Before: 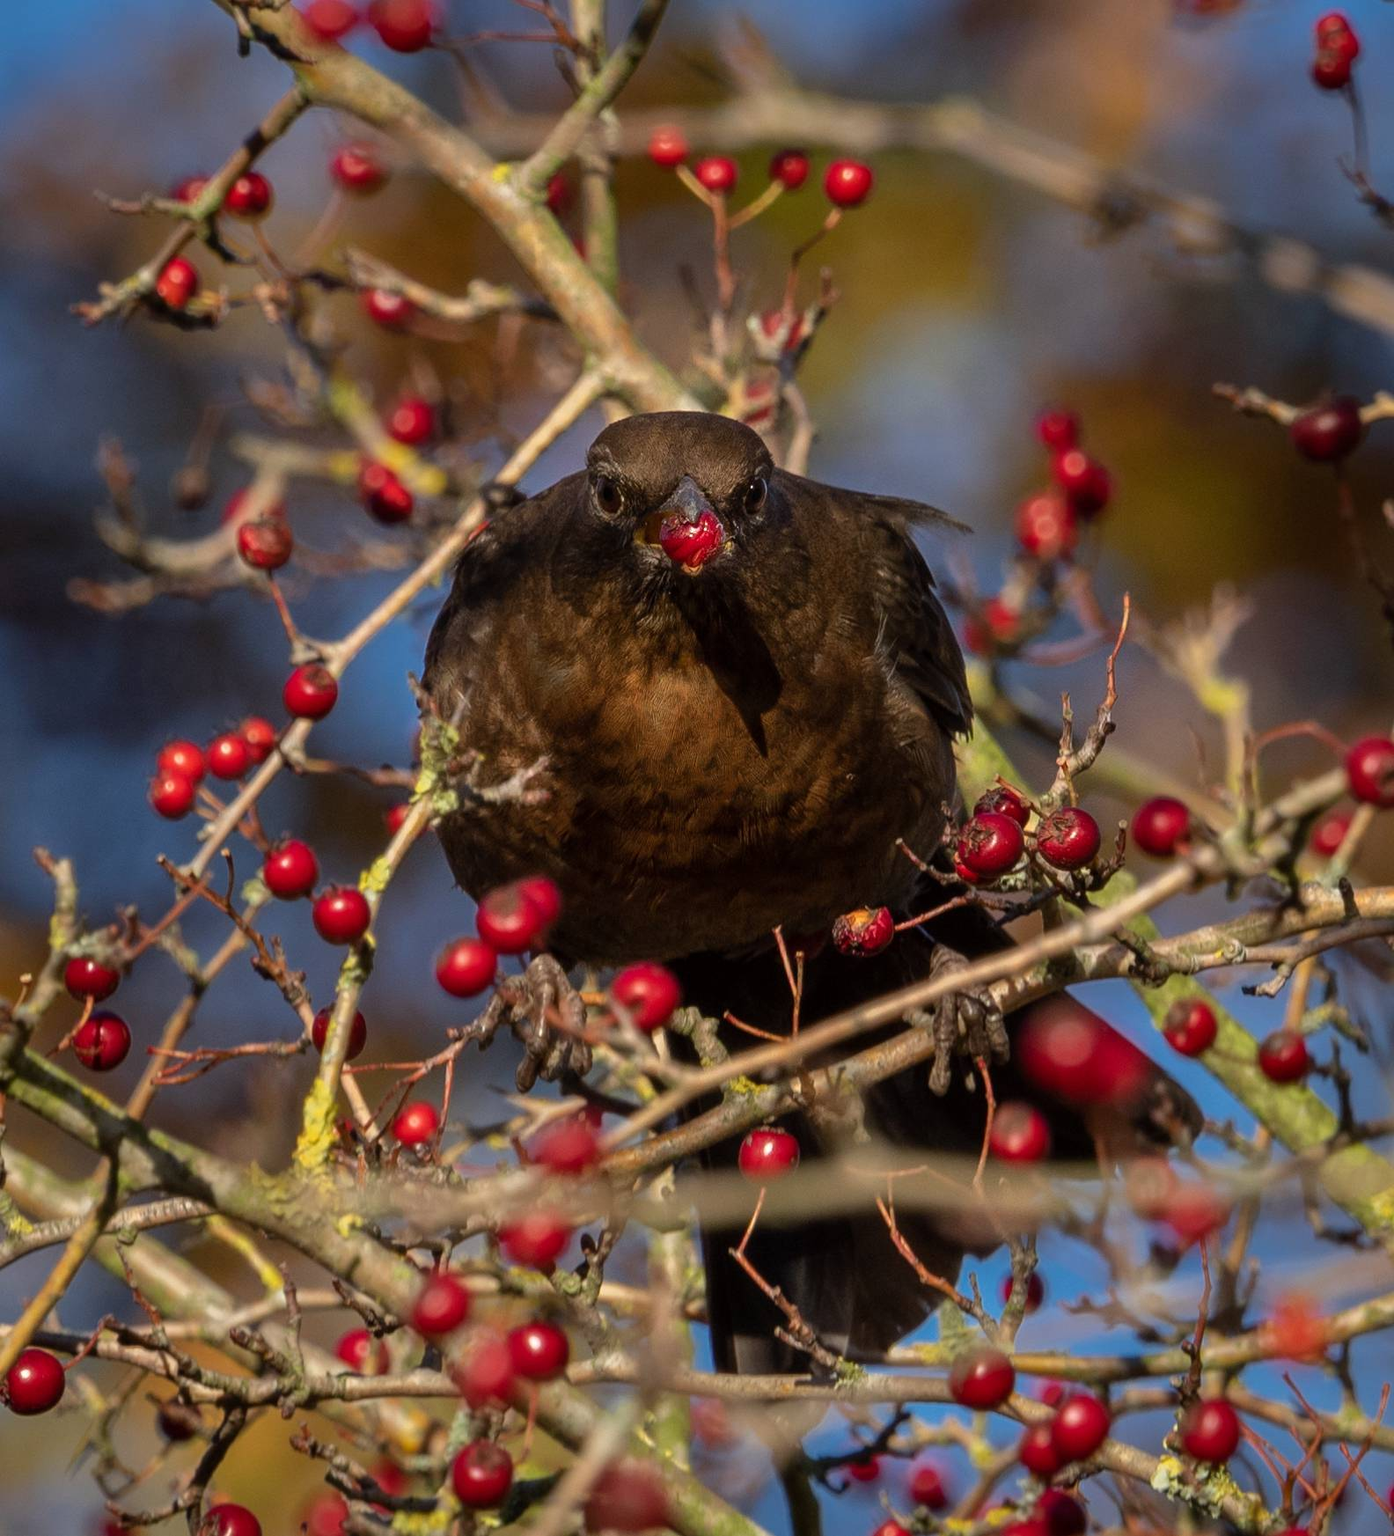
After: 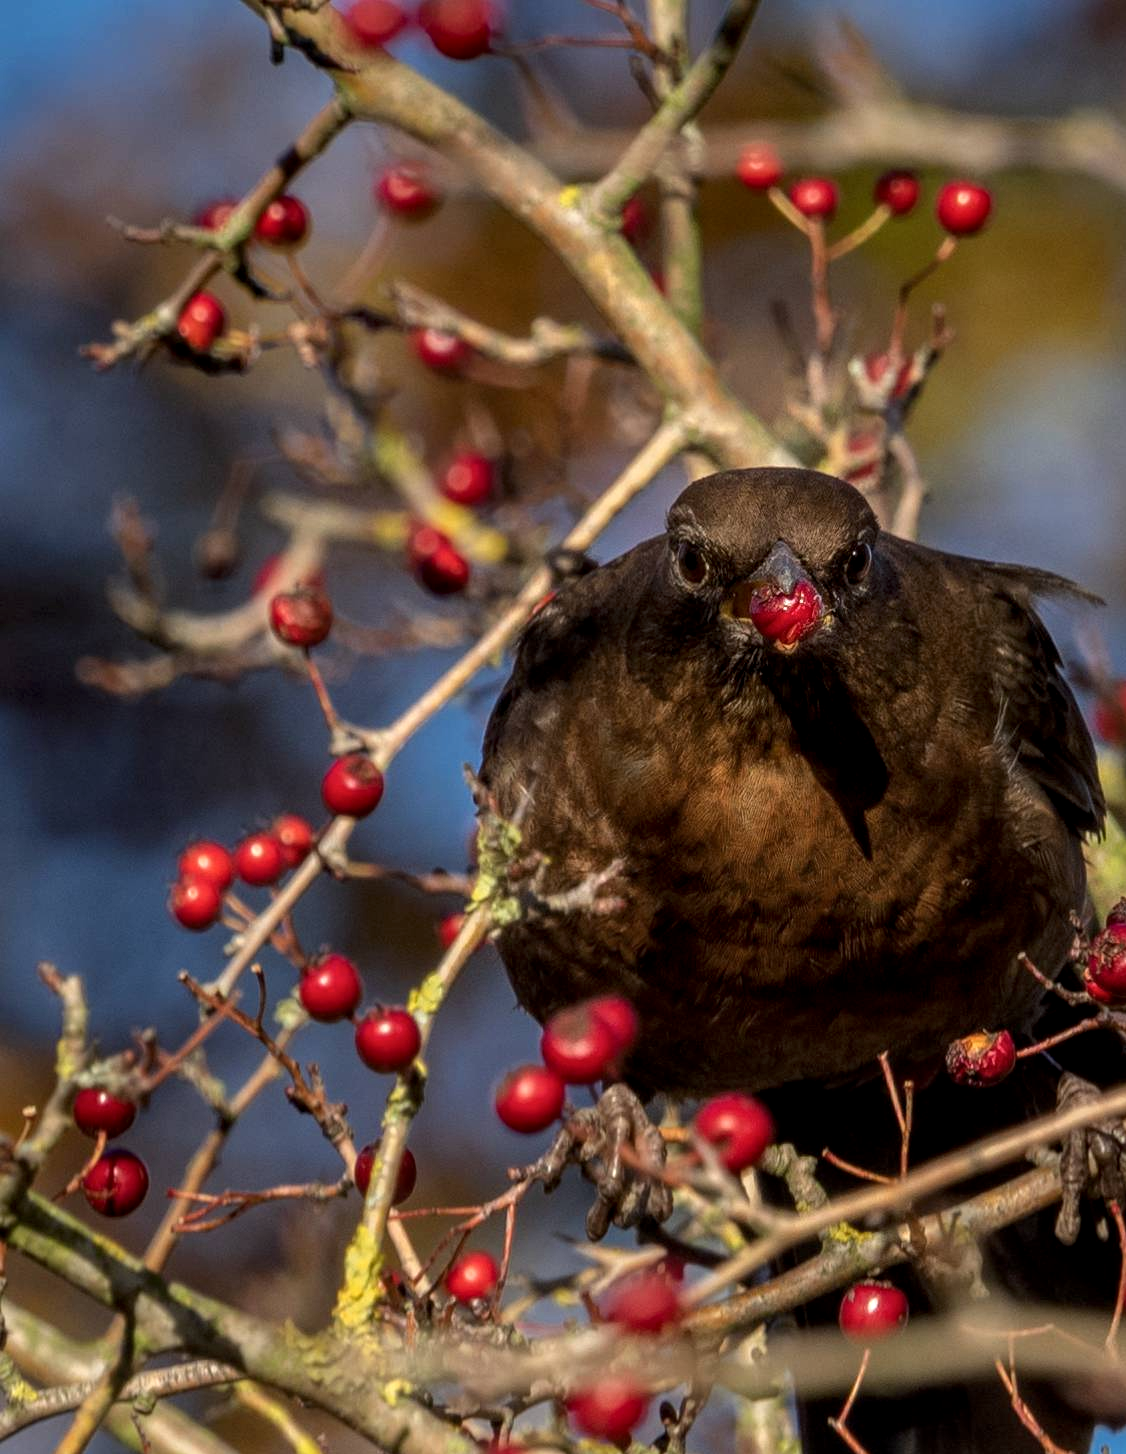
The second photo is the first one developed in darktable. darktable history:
local contrast: detail 130%
crop: right 28.885%, bottom 16.626%
white balance: emerald 1
